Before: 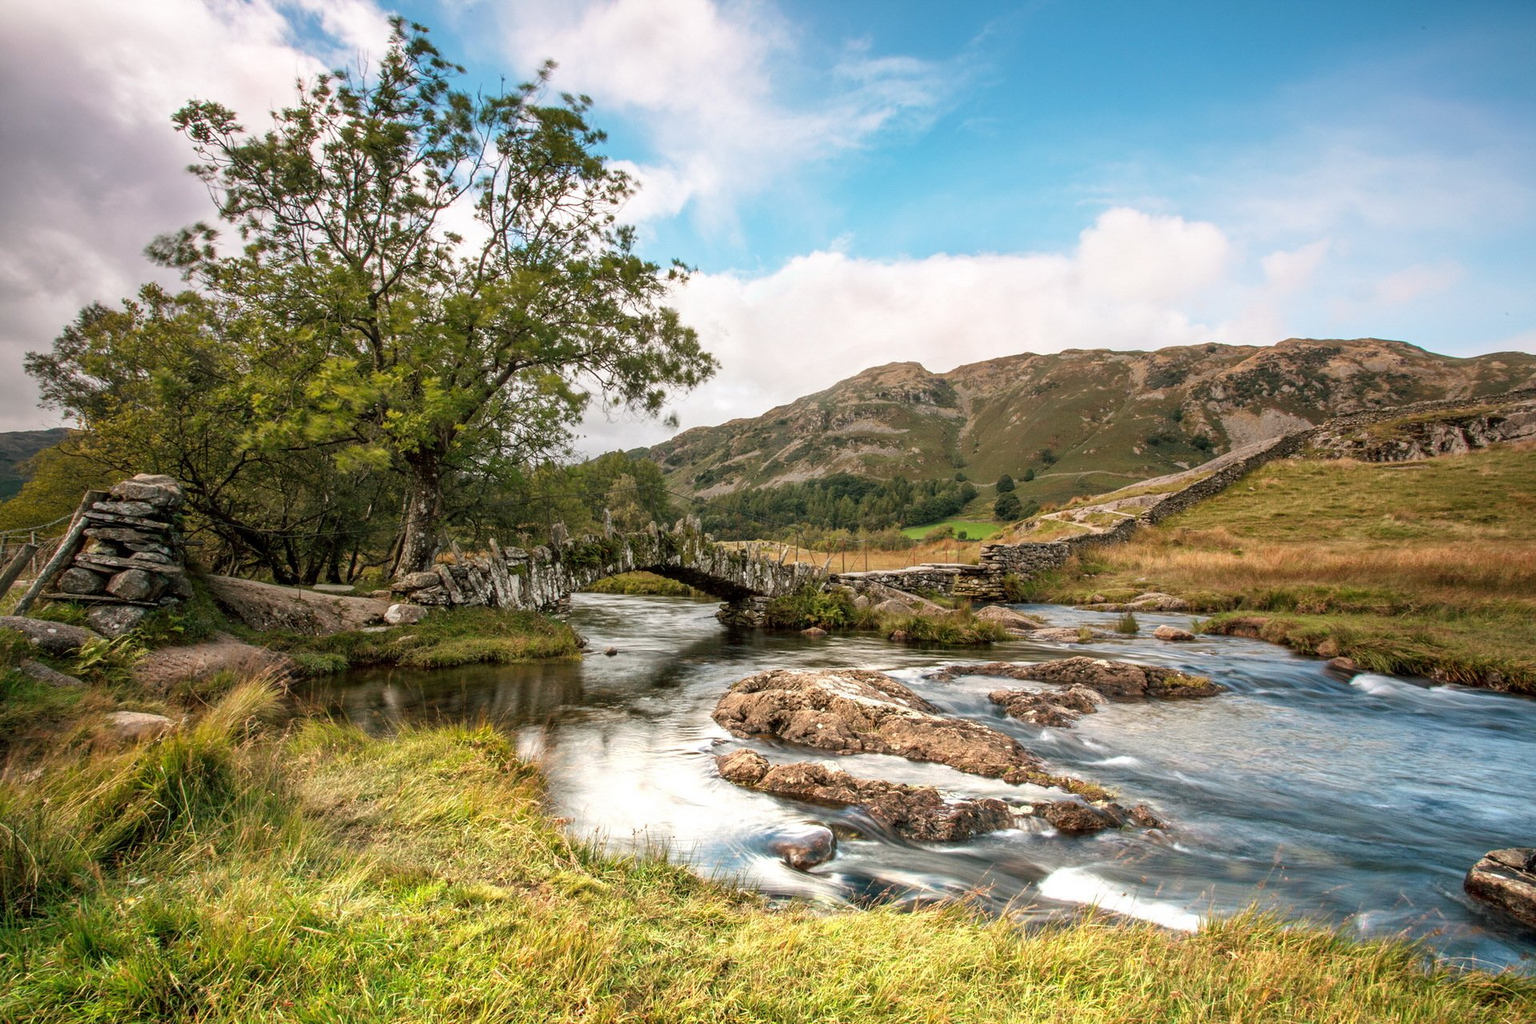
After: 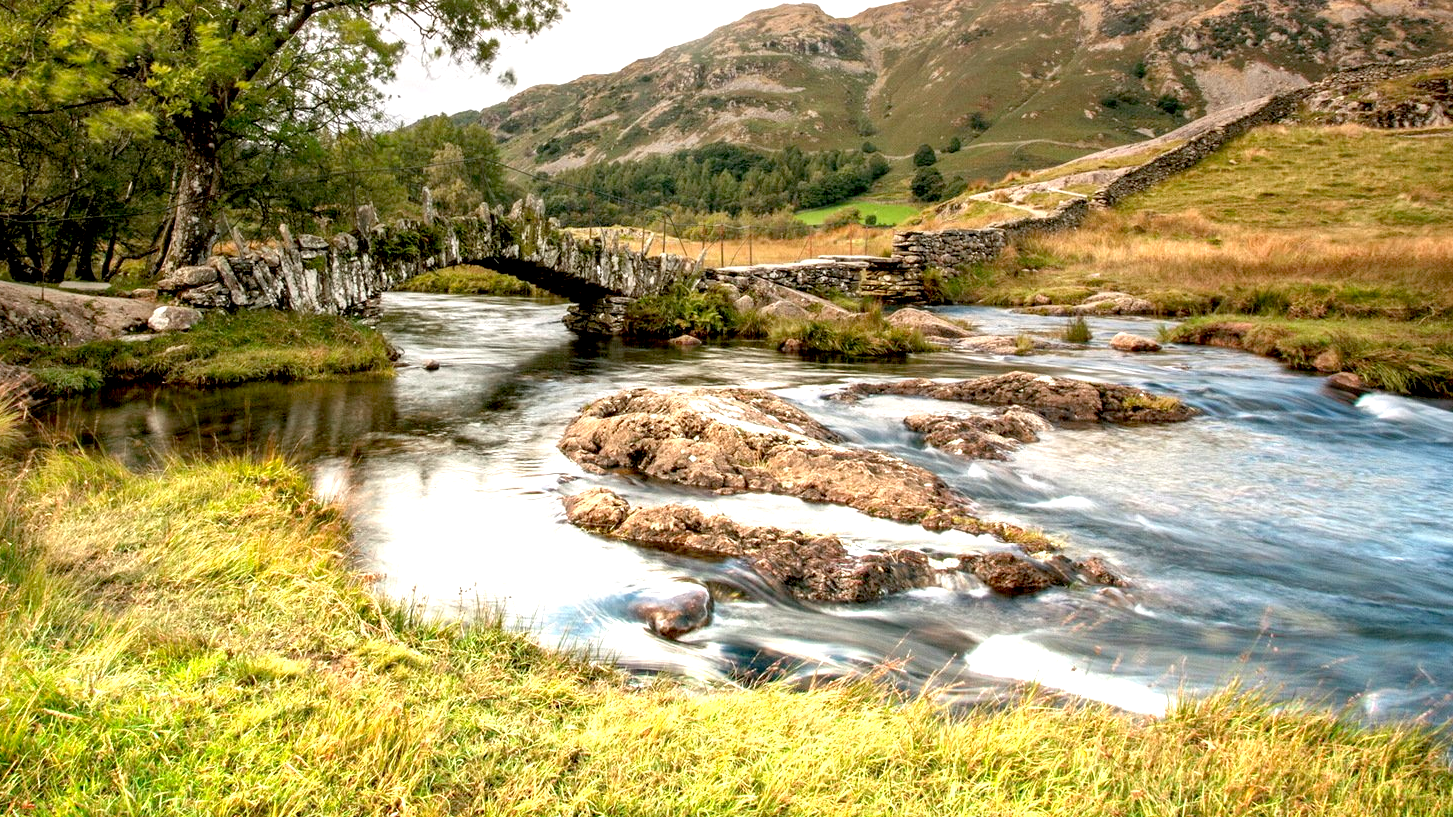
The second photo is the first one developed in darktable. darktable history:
exposure: black level correction 0.012, exposure 0.7 EV, compensate exposure bias true, compensate highlight preservation false
crop and rotate: left 17.299%, top 35.115%, right 7.015%, bottom 1.024%
